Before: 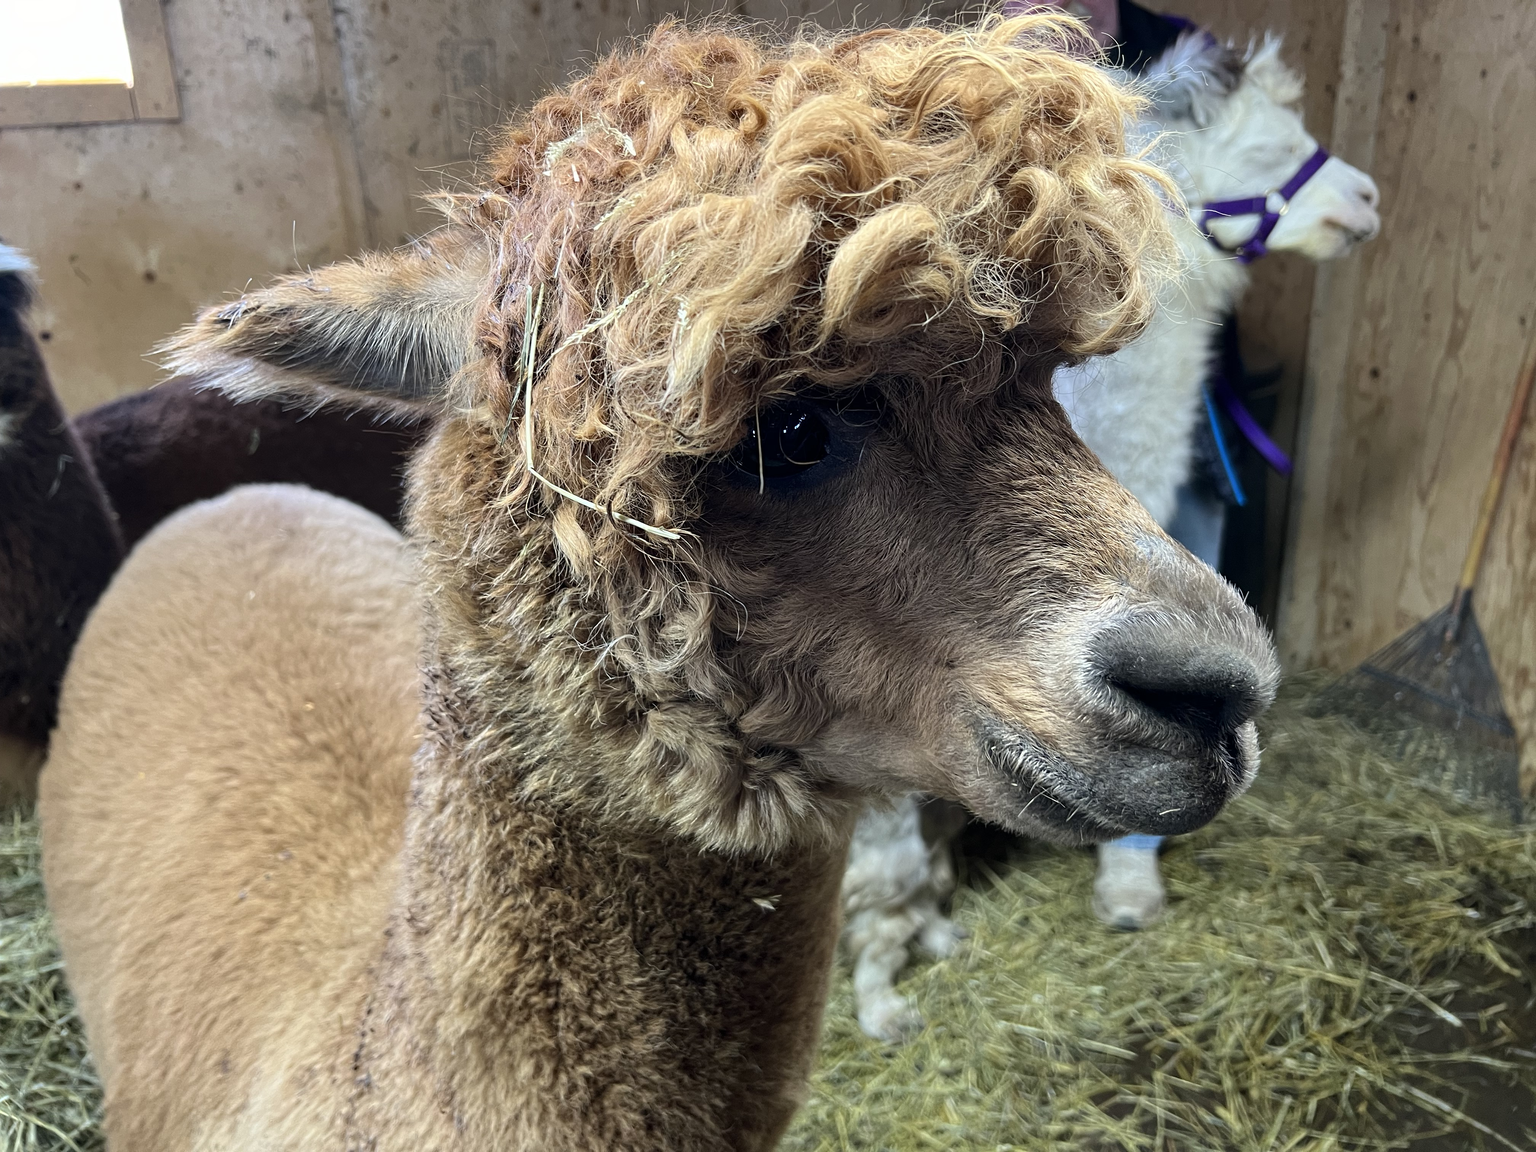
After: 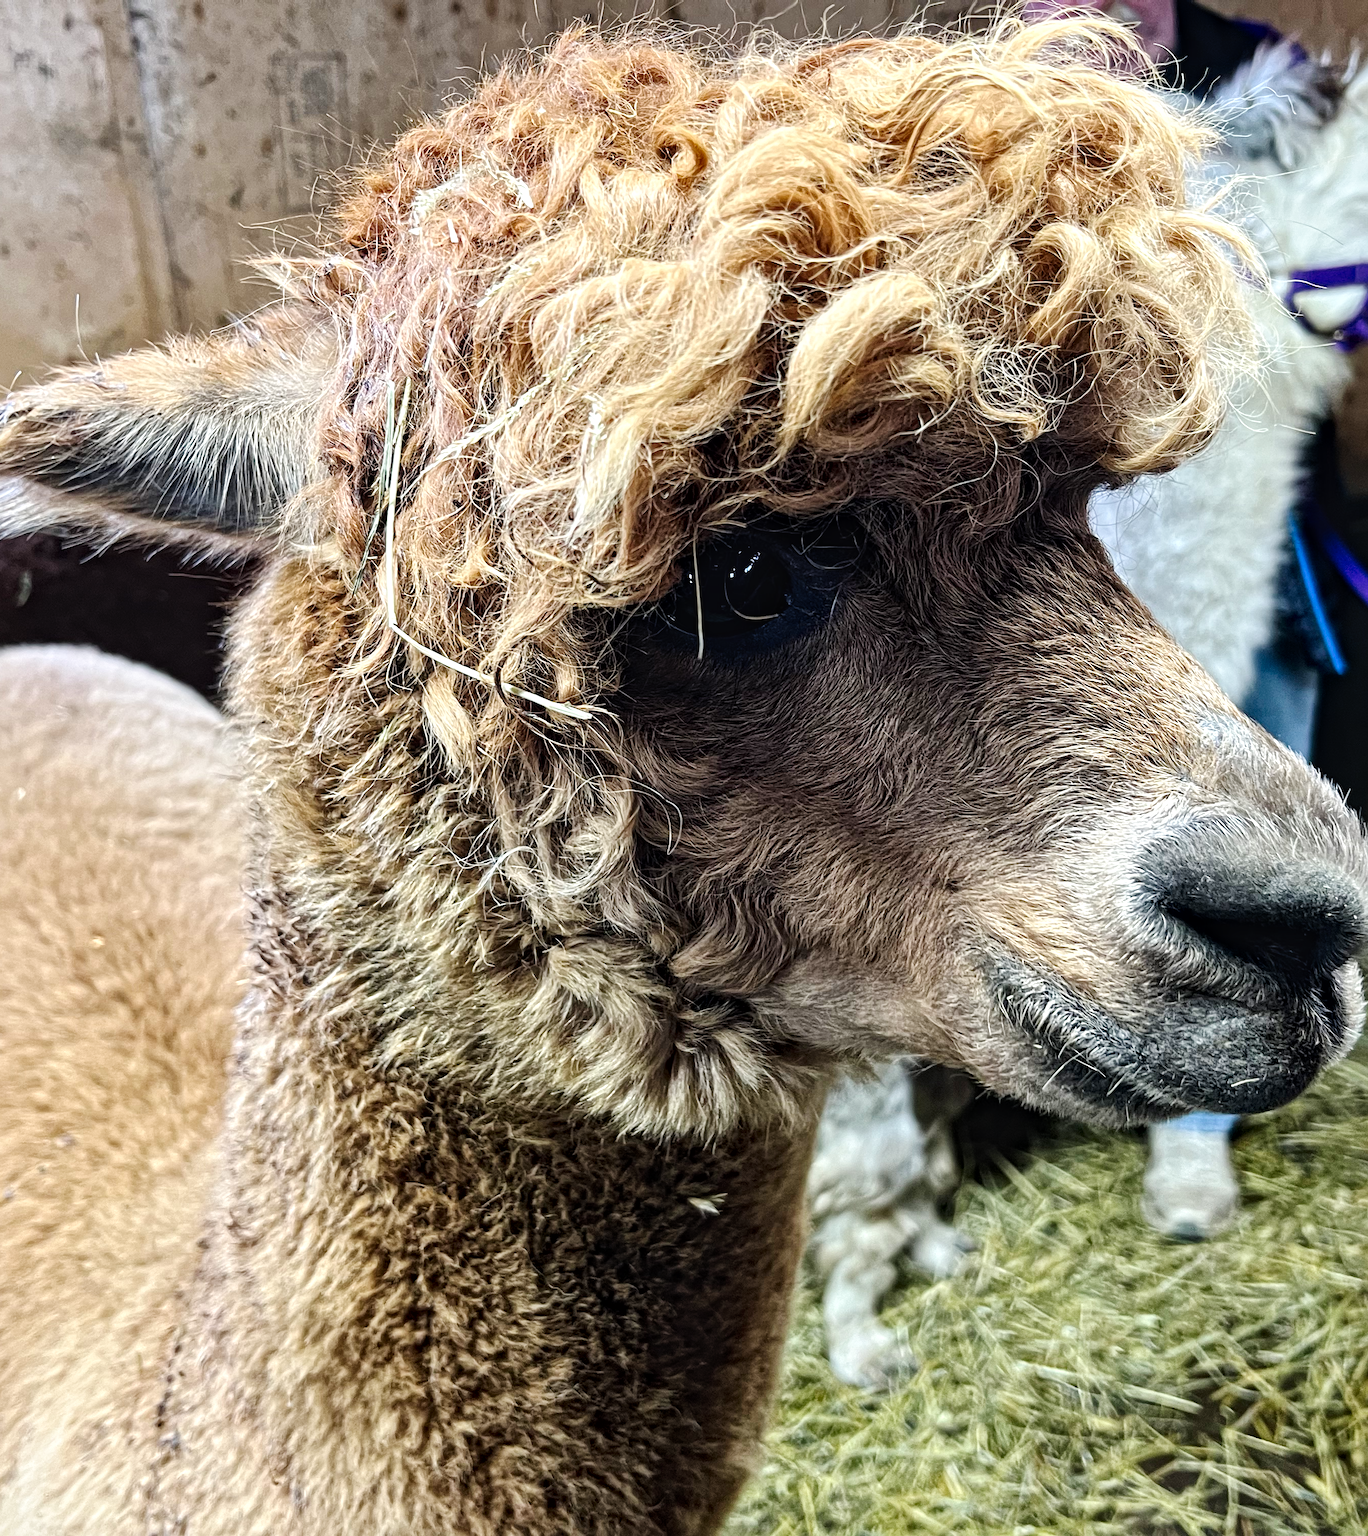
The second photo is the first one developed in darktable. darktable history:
tone equalizer: edges refinement/feathering 500, mask exposure compensation -1.57 EV, preserve details no
crop: left 15.383%, right 17.788%
tone curve: curves: ch0 [(0, 0.023) (0.087, 0.065) (0.184, 0.168) (0.45, 0.54) (0.57, 0.683) (0.722, 0.825) (0.877, 0.948) (1, 1)]; ch1 [(0, 0) (0.388, 0.369) (0.44, 0.44) (0.489, 0.481) (0.534, 0.561) (0.657, 0.659) (1, 1)]; ch2 [(0, 0) (0.353, 0.317) (0.408, 0.427) (0.472, 0.46) (0.5, 0.496) (0.537, 0.534) (0.576, 0.592) (0.625, 0.631) (1, 1)], preserve colors none
local contrast: mode bilateral grid, contrast 20, coarseness 19, detail 163%, midtone range 0.2
